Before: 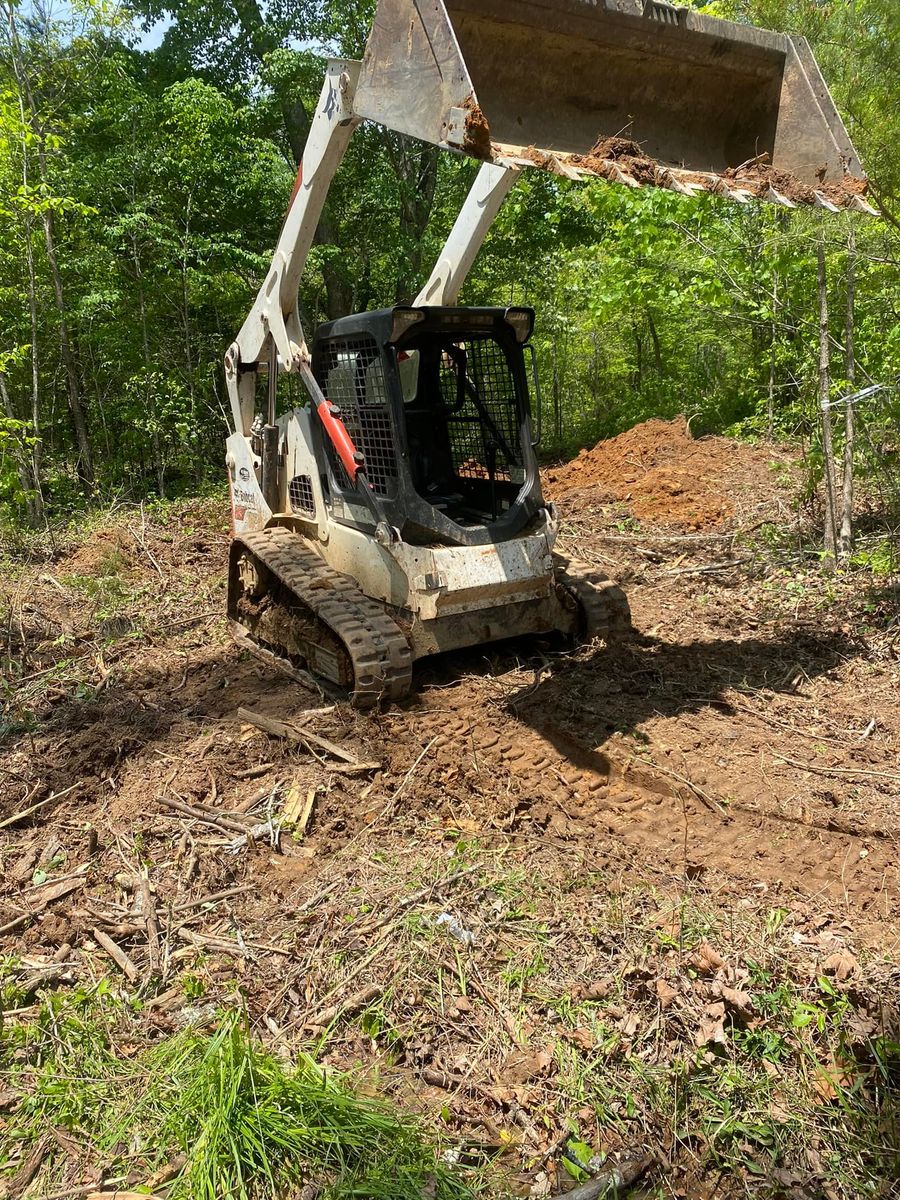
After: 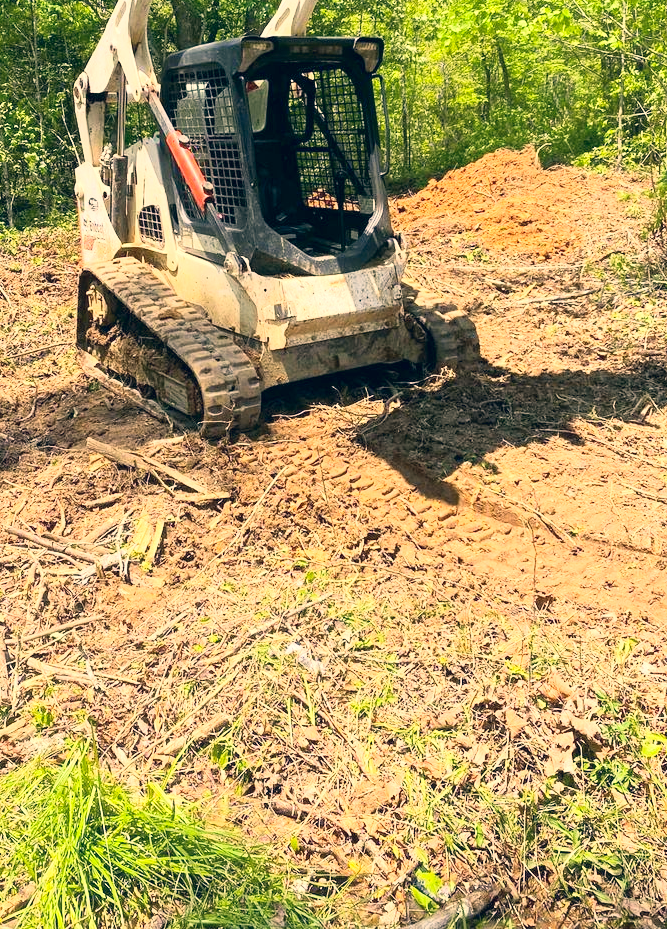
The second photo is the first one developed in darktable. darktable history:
exposure: exposure 0.94 EV, compensate highlight preservation false
color correction: highlights a* 10.28, highlights b* 14.01, shadows a* -10.15, shadows b* -14.94
base curve: curves: ch0 [(0, 0) (0.088, 0.125) (0.176, 0.251) (0.354, 0.501) (0.613, 0.749) (1, 0.877)]
crop: left 16.855%, top 22.548%, right 8.979%
